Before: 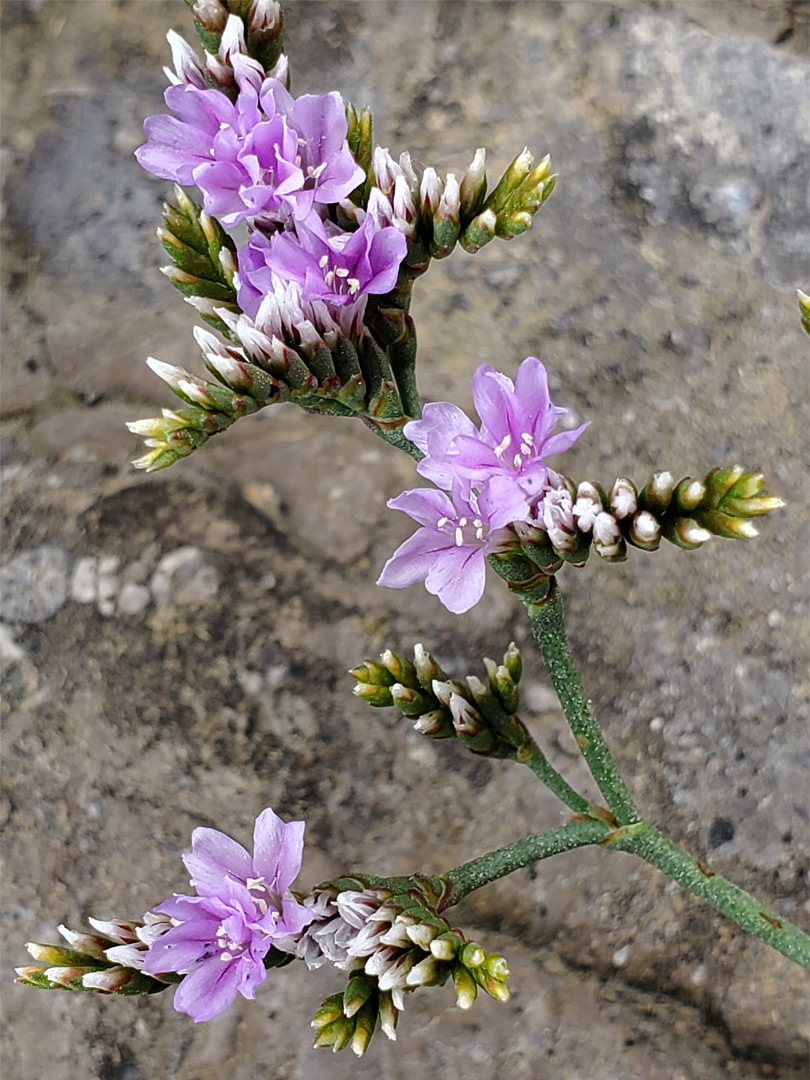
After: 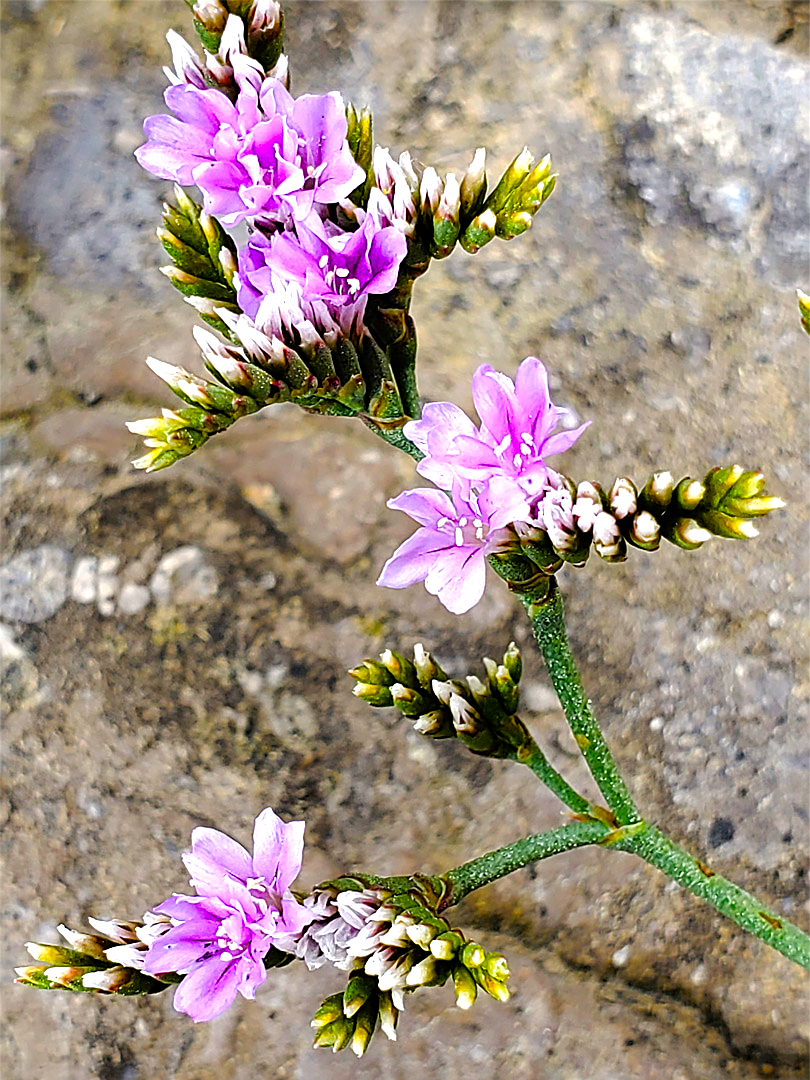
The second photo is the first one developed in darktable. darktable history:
tone equalizer: -8 EV -0.727 EV, -7 EV -0.68 EV, -6 EV -0.632 EV, -5 EV -0.415 EV, -3 EV 0.399 EV, -2 EV 0.6 EV, -1 EV 0.691 EV, +0 EV 0.769 EV
sharpen: on, module defaults
color balance rgb: linear chroma grading › global chroma 14.734%, perceptual saturation grading › global saturation 39.998%, perceptual saturation grading › highlights -25.587%, perceptual saturation grading › mid-tones 34.726%, perceptual saturation grading › shadows 35.08%, global vibrance 20%
